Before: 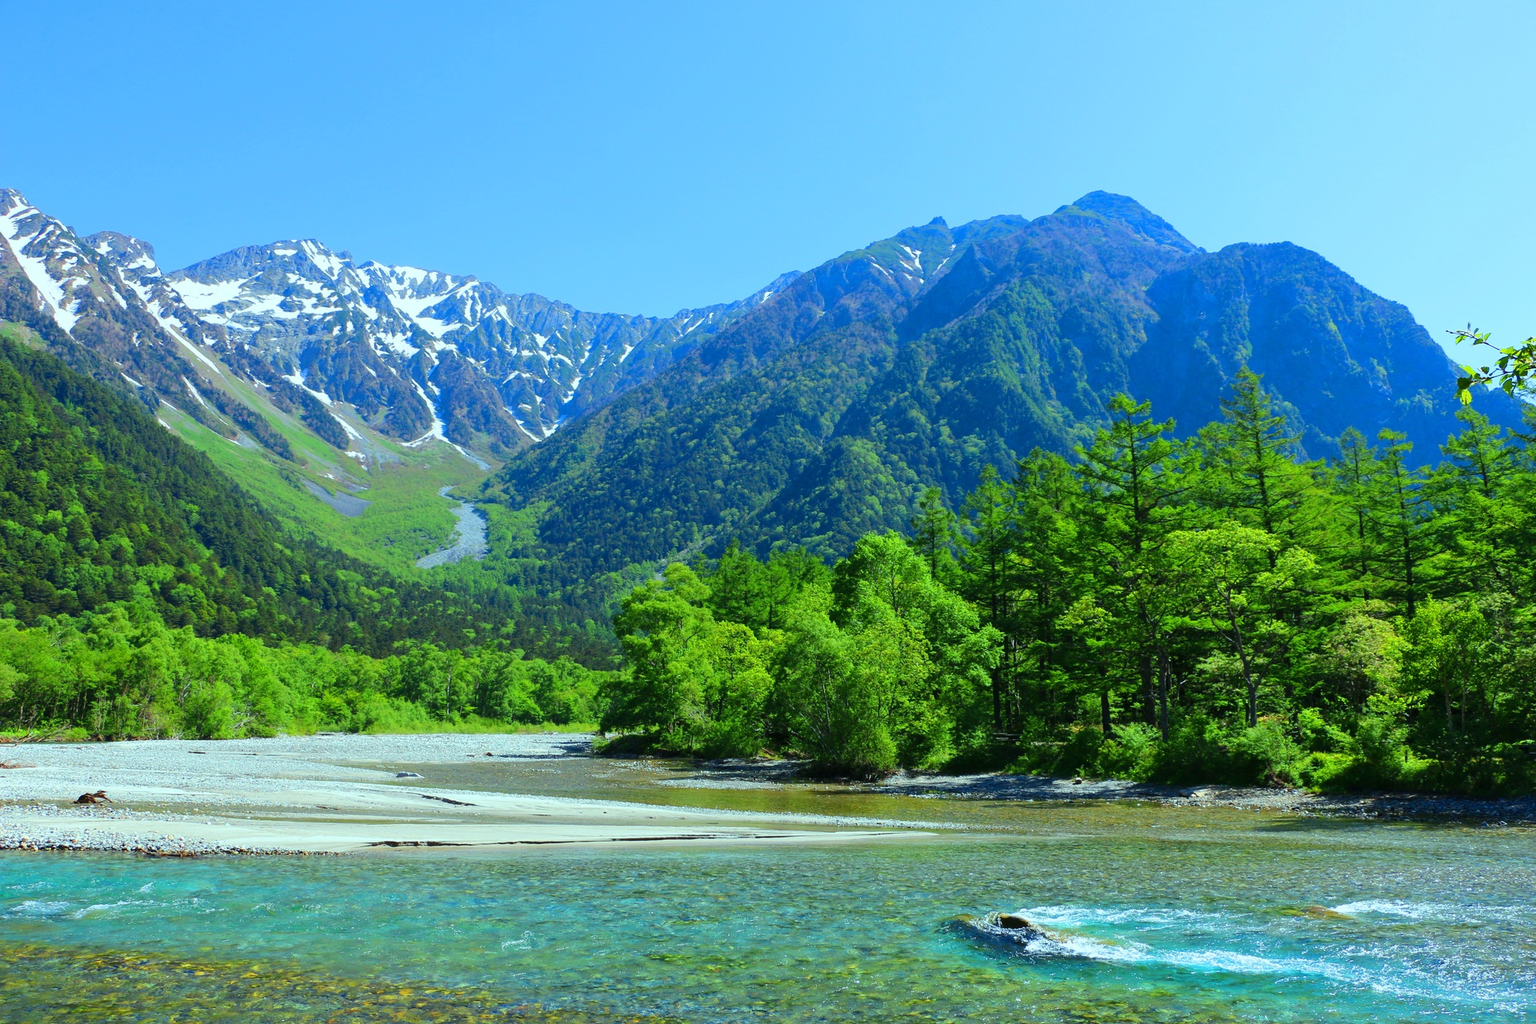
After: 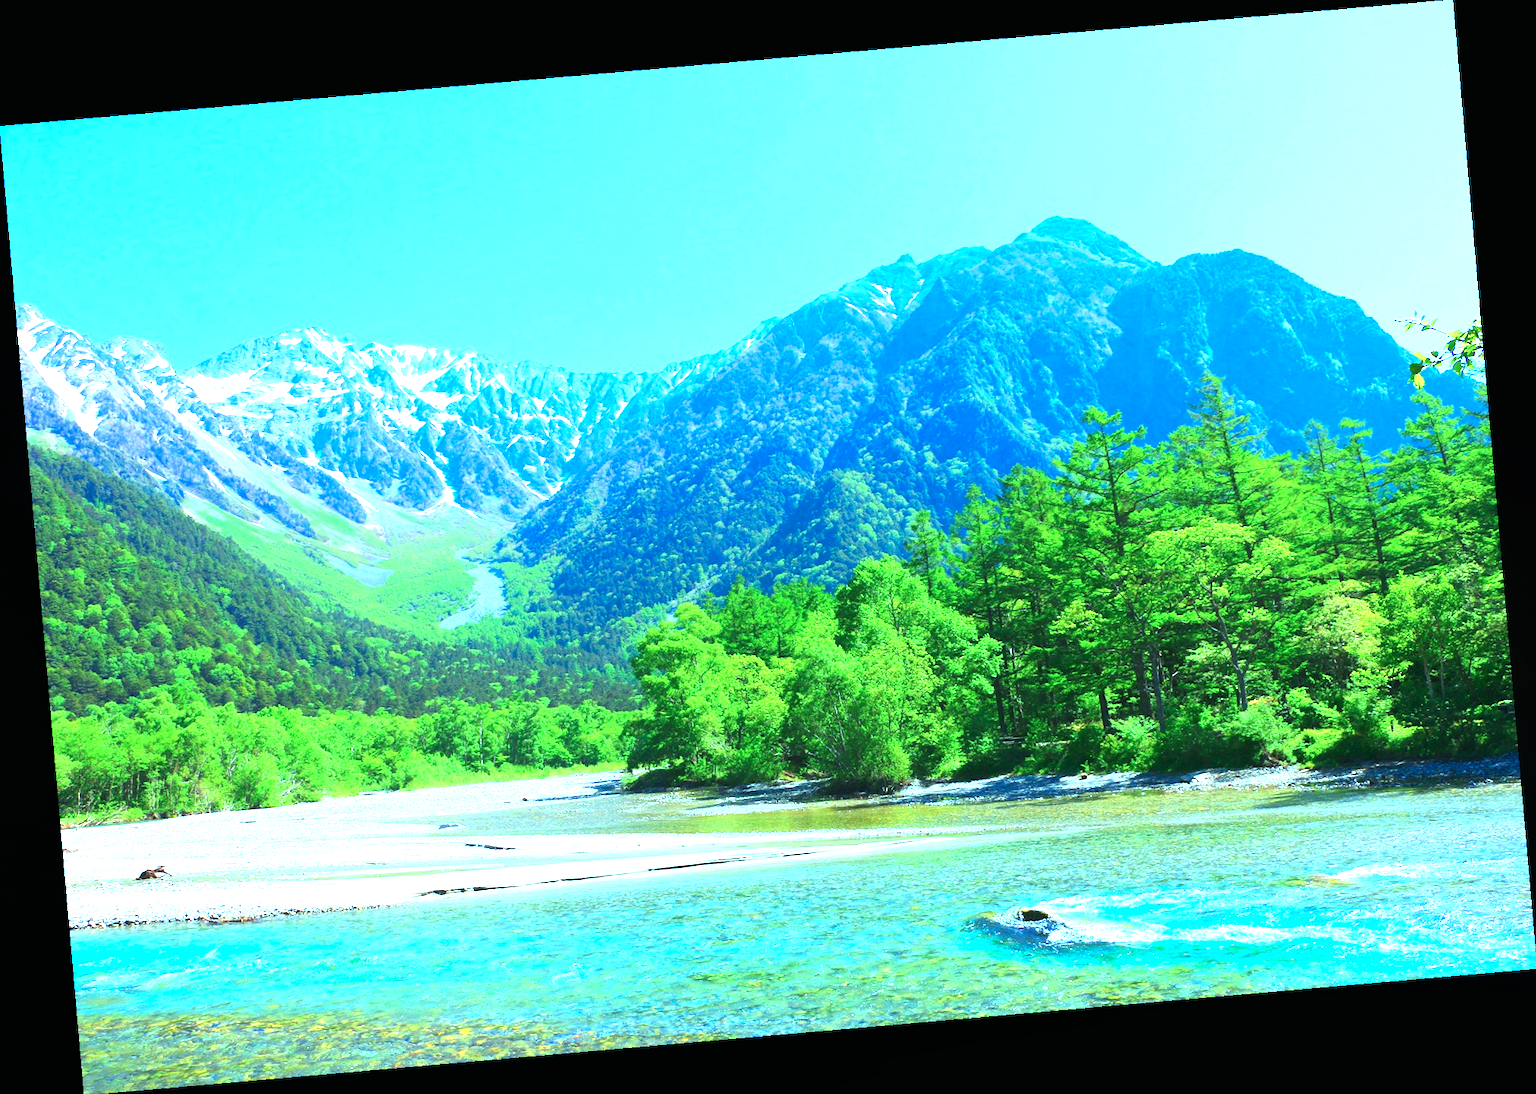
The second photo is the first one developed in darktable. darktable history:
rotate and perspective: rotation -4.98°, automatic cropping off
exposure: black level correction 0, exposure 1.625 EV, compensate exposure bias true, compensate highlight preservation false
color calibration: illuminant F (fluorescent), F source F9 (Cool White Deluxe 4150 K) – high CRI, x 0.374, y 0.373, temperature 4158.34 K
white balance: emerald 1
contrast equalizer: octaves 7, y [[0.6 ×6], [0.55 ×6], [0 ×6], [0 ×6], [0 ×6]], mix -0.36
